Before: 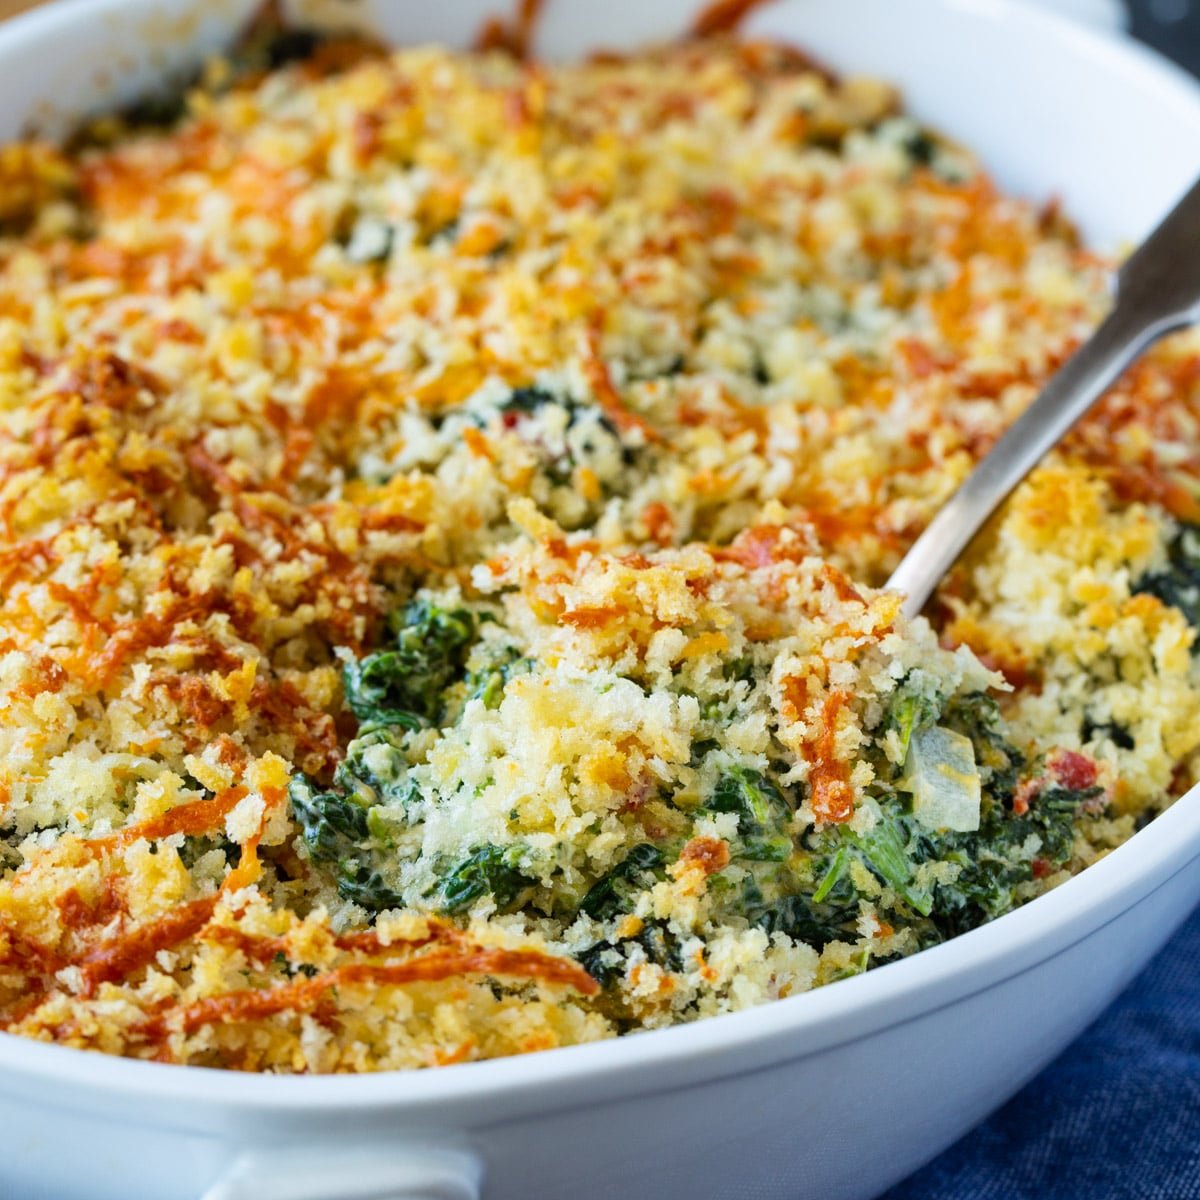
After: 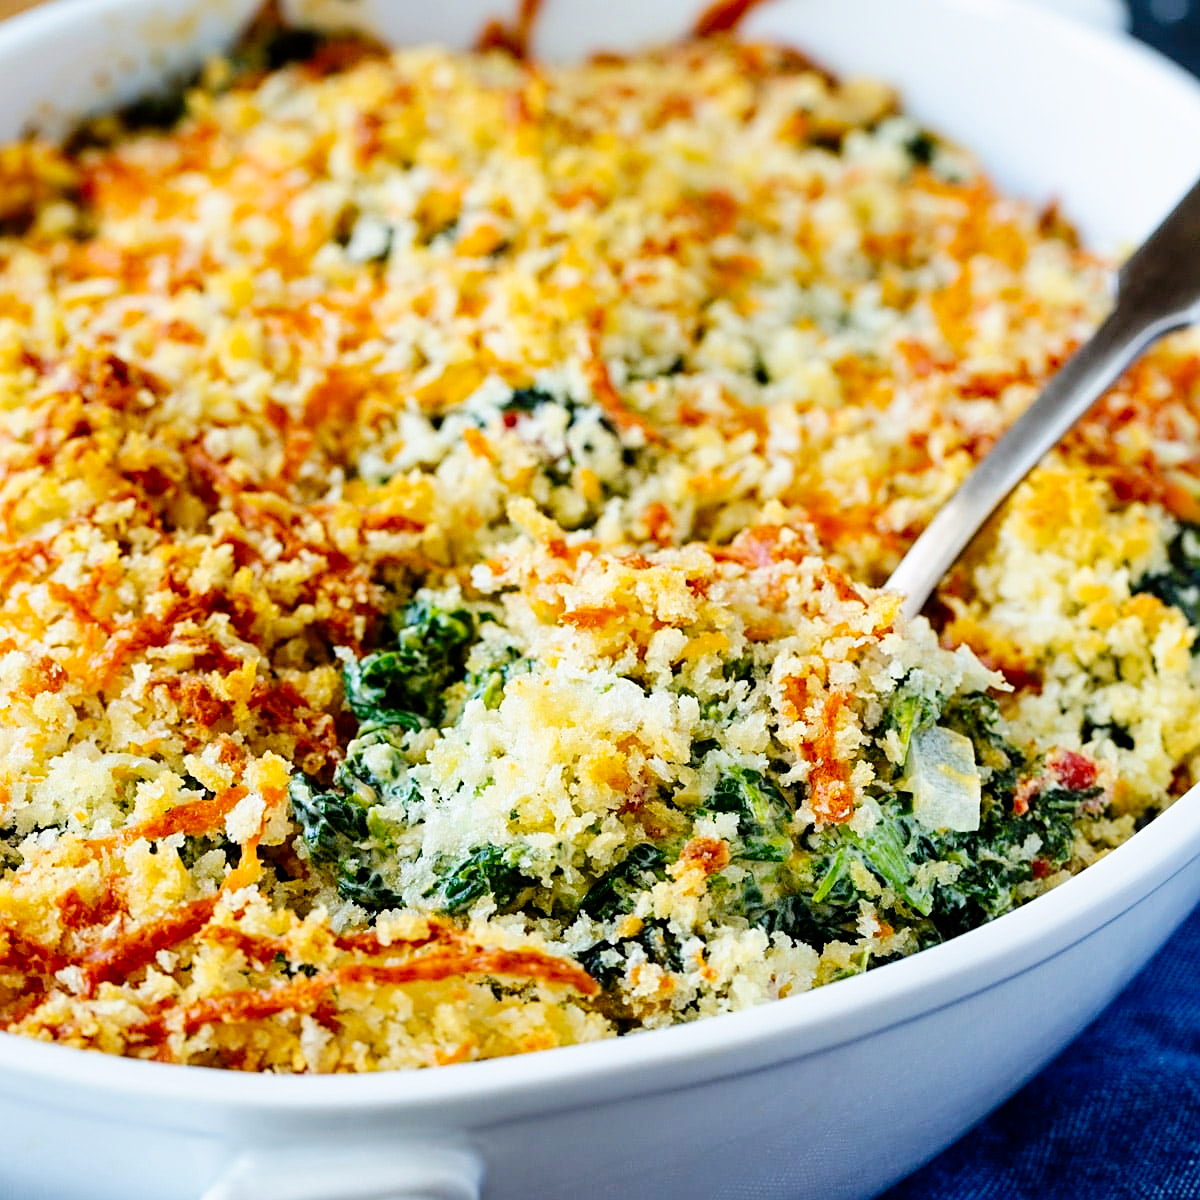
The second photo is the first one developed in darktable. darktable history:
tone curve: curves: ch0 [(0, 0) (0.003, 0) (0.011, 0.001) (0.025, 0.003) (0.044, 0.005) (0.069, 0.013) (0.1, 0.024) (0.136, 0.04) (0.177, 0.087) (0.224, 0.148) (0.277, 0.238) (0.335, 0.335) (0.399, 0.43) (0.468, 0.524) (0.543, 0.621) (0.623, 0.712) (0.709, 0.788) (0.801, 0.867) (0.898, 0.947) (1, 1)], preserve colors none
sharpen: on, module defaults
